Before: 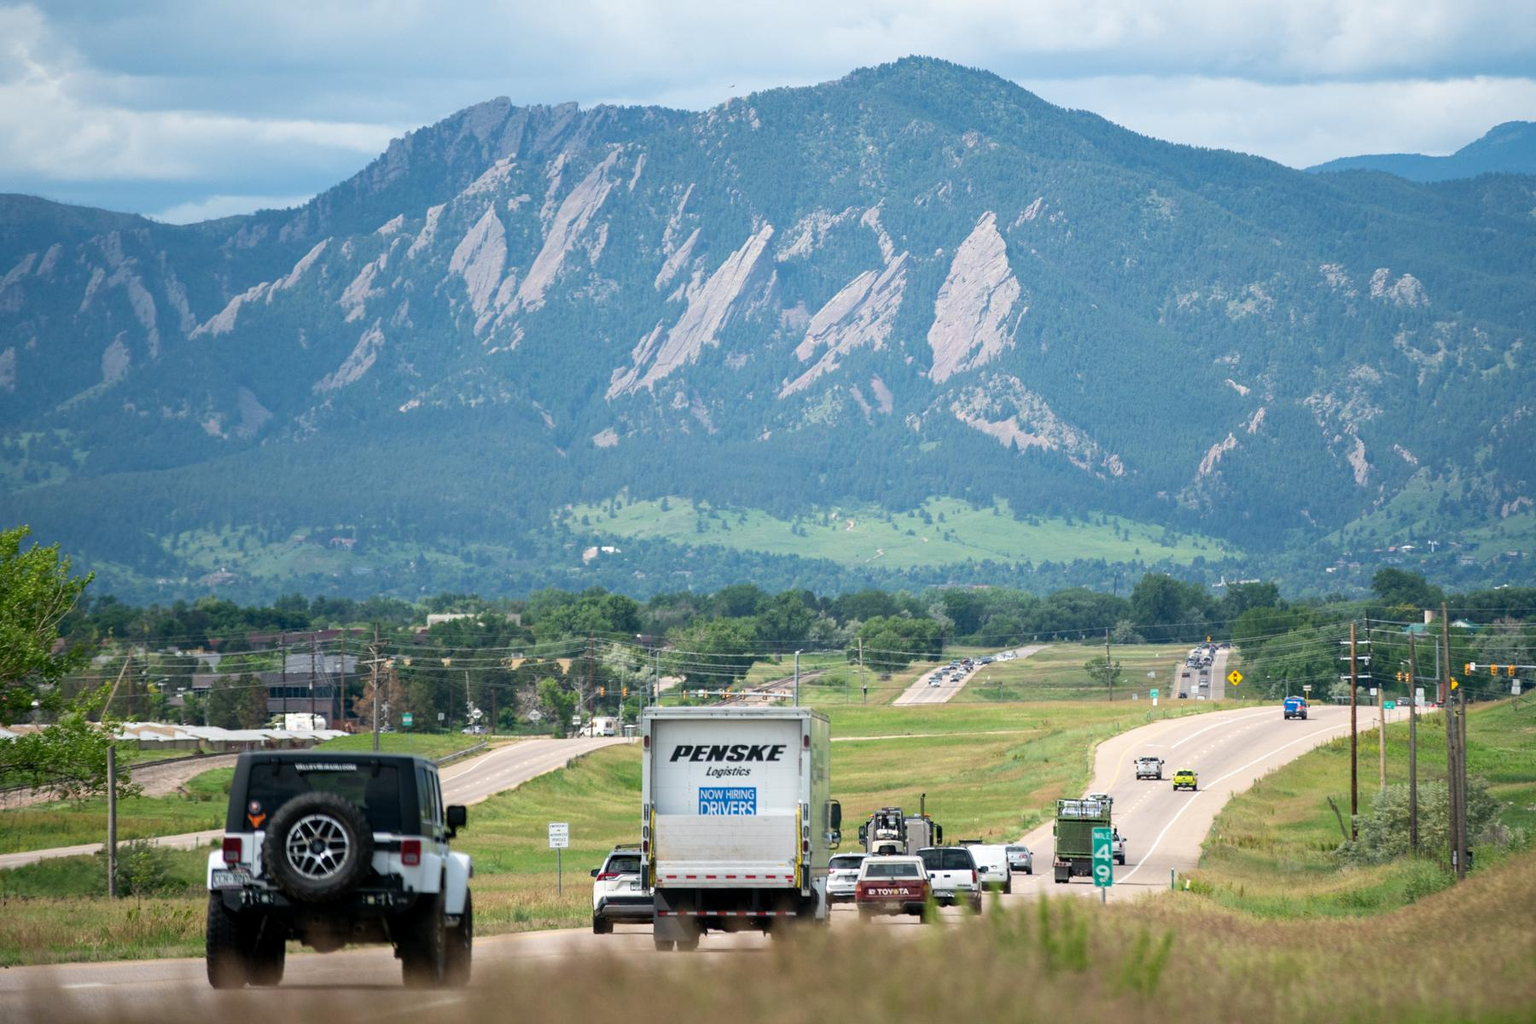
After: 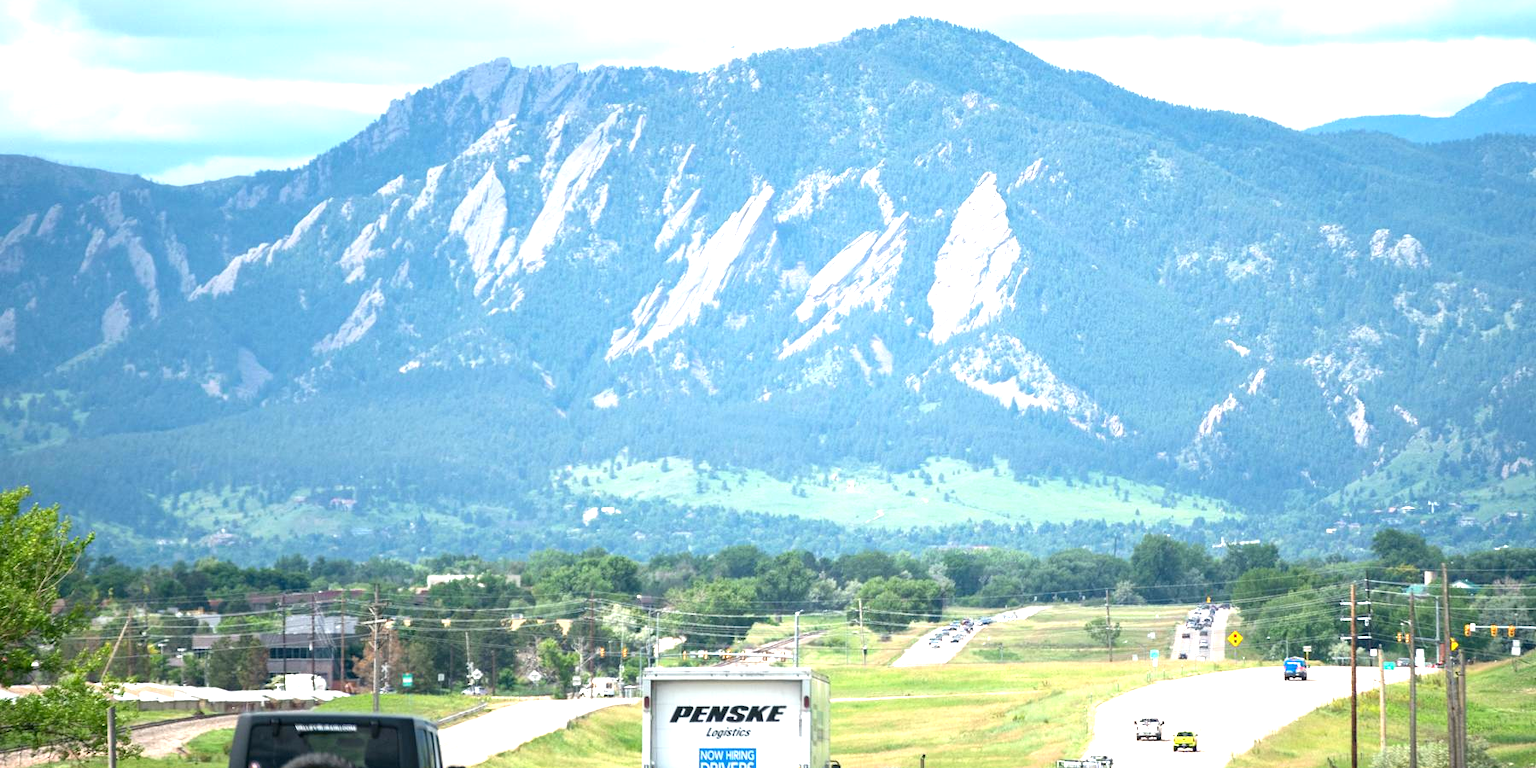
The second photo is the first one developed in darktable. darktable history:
exposure: exposure 1.089 EV, compensate highlight preservation false
crop: top 3.857%, bottom 21.132%
